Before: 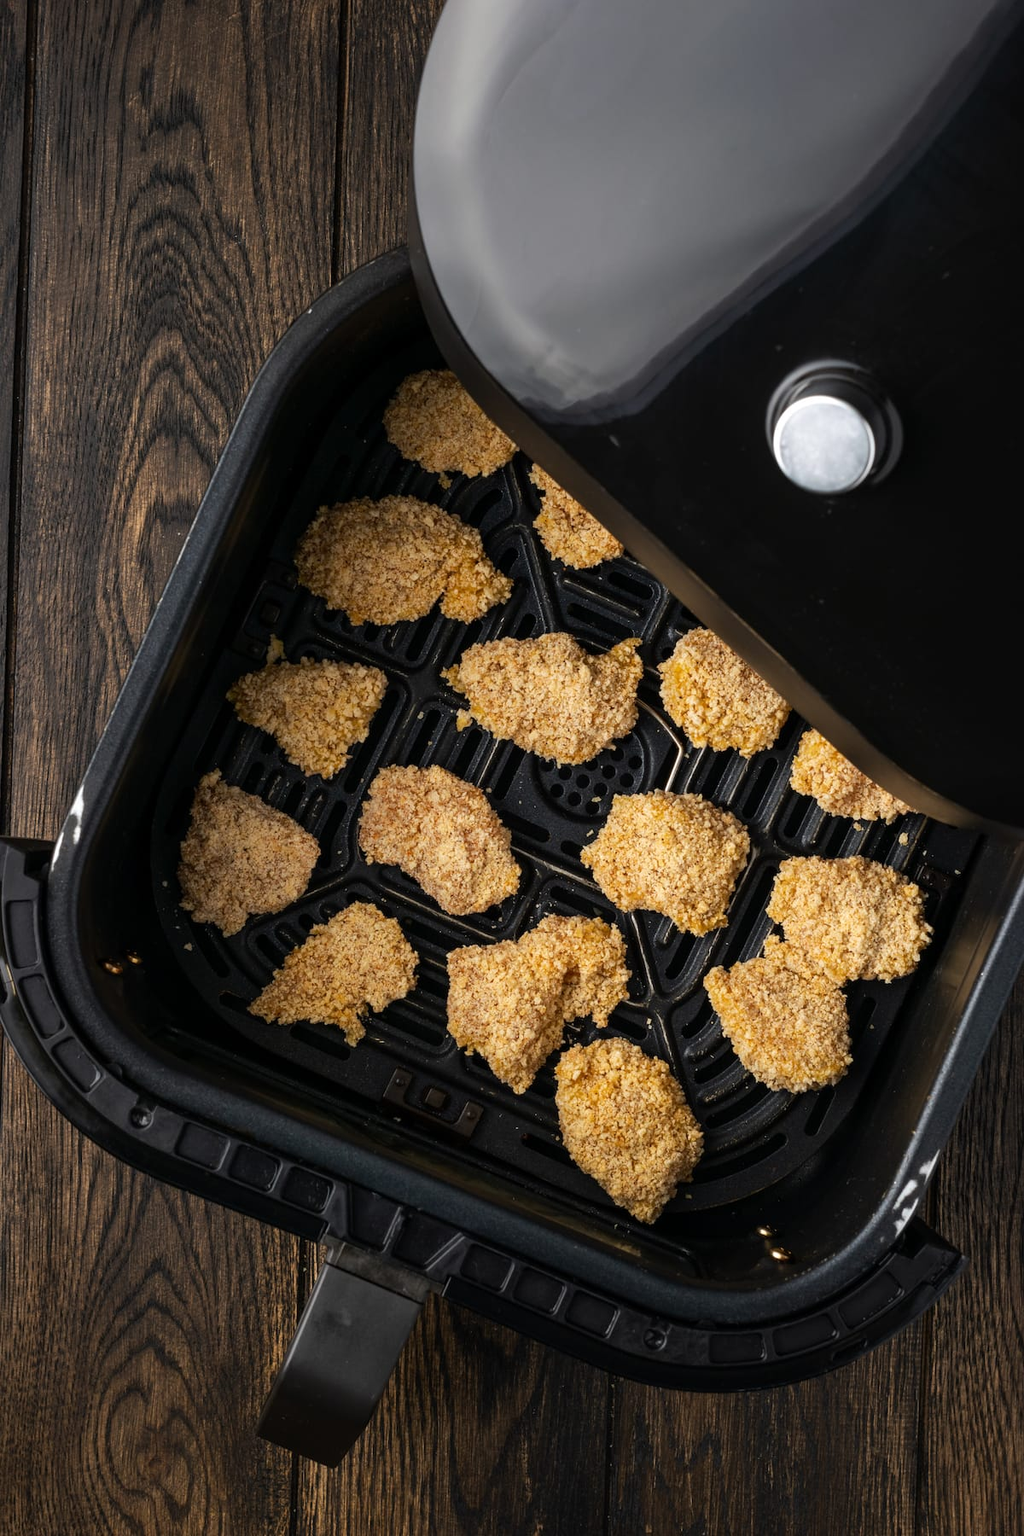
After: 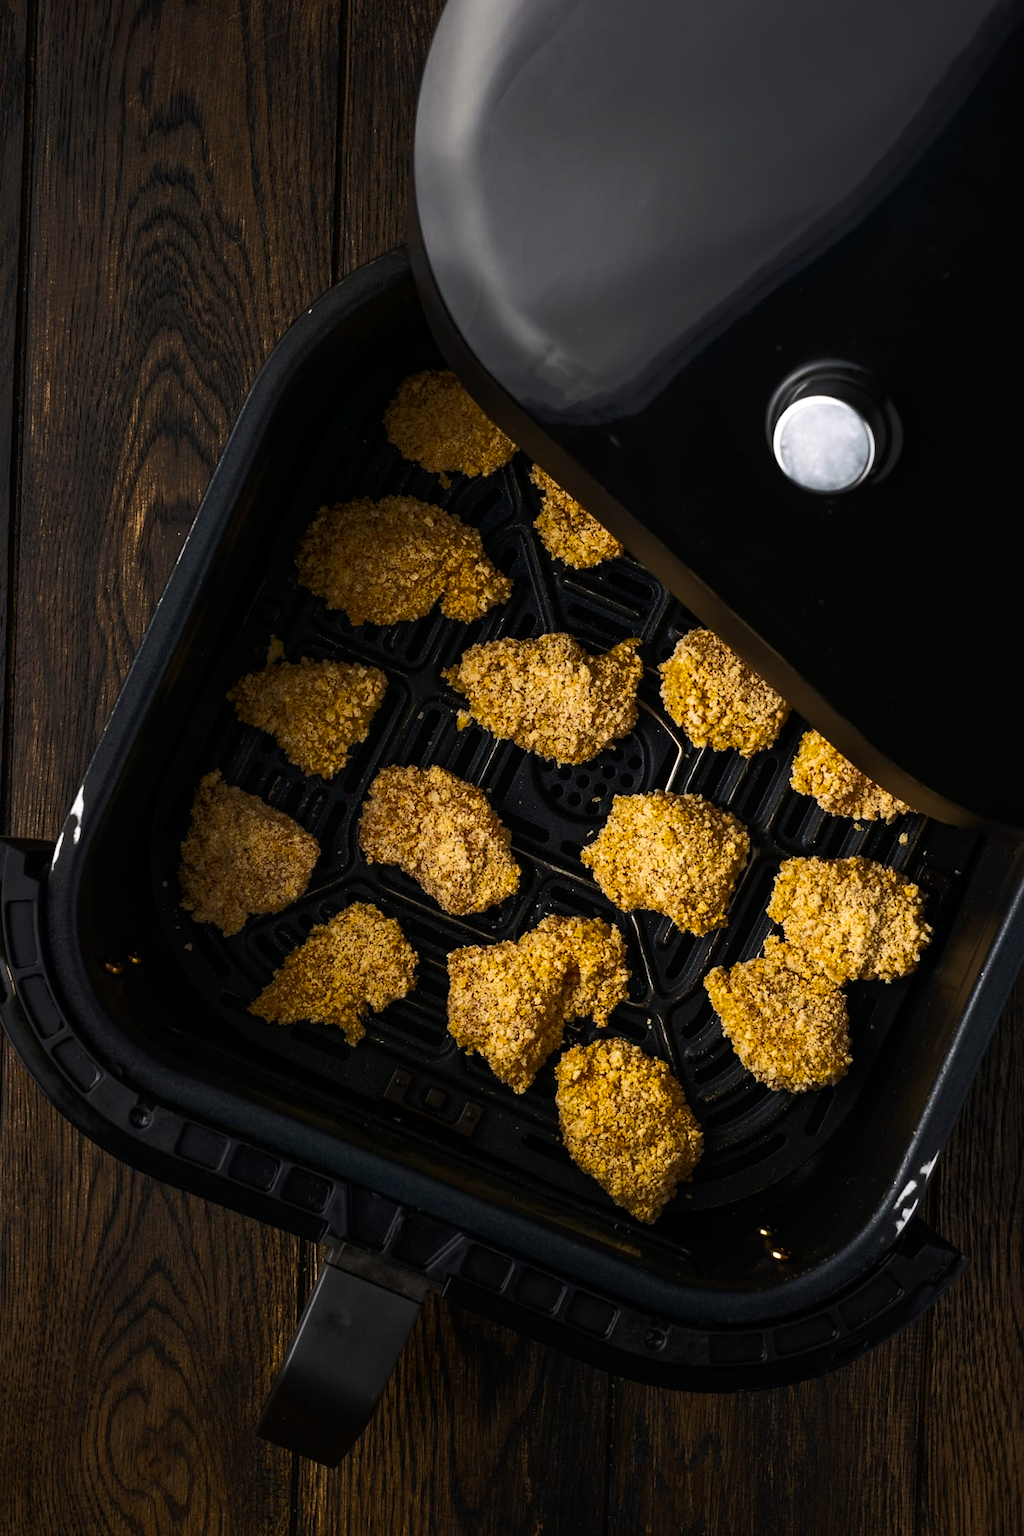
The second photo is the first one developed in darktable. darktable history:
color balance rgb: power › luminance 3.152%, power › hue 231.2°, highlights gain › luminance 1.254%, highlights gain › chroma 0.435%, highlights gain › hue 44.19°, perceptual saturation grading › global saturation 30.226%, perceptual brilliance grading › highlights 1.46%, perceptual brilliance grading › mid-tones -49.696%, perceptual brilliance grading › shadows -49.902%, global vibrance 20%
